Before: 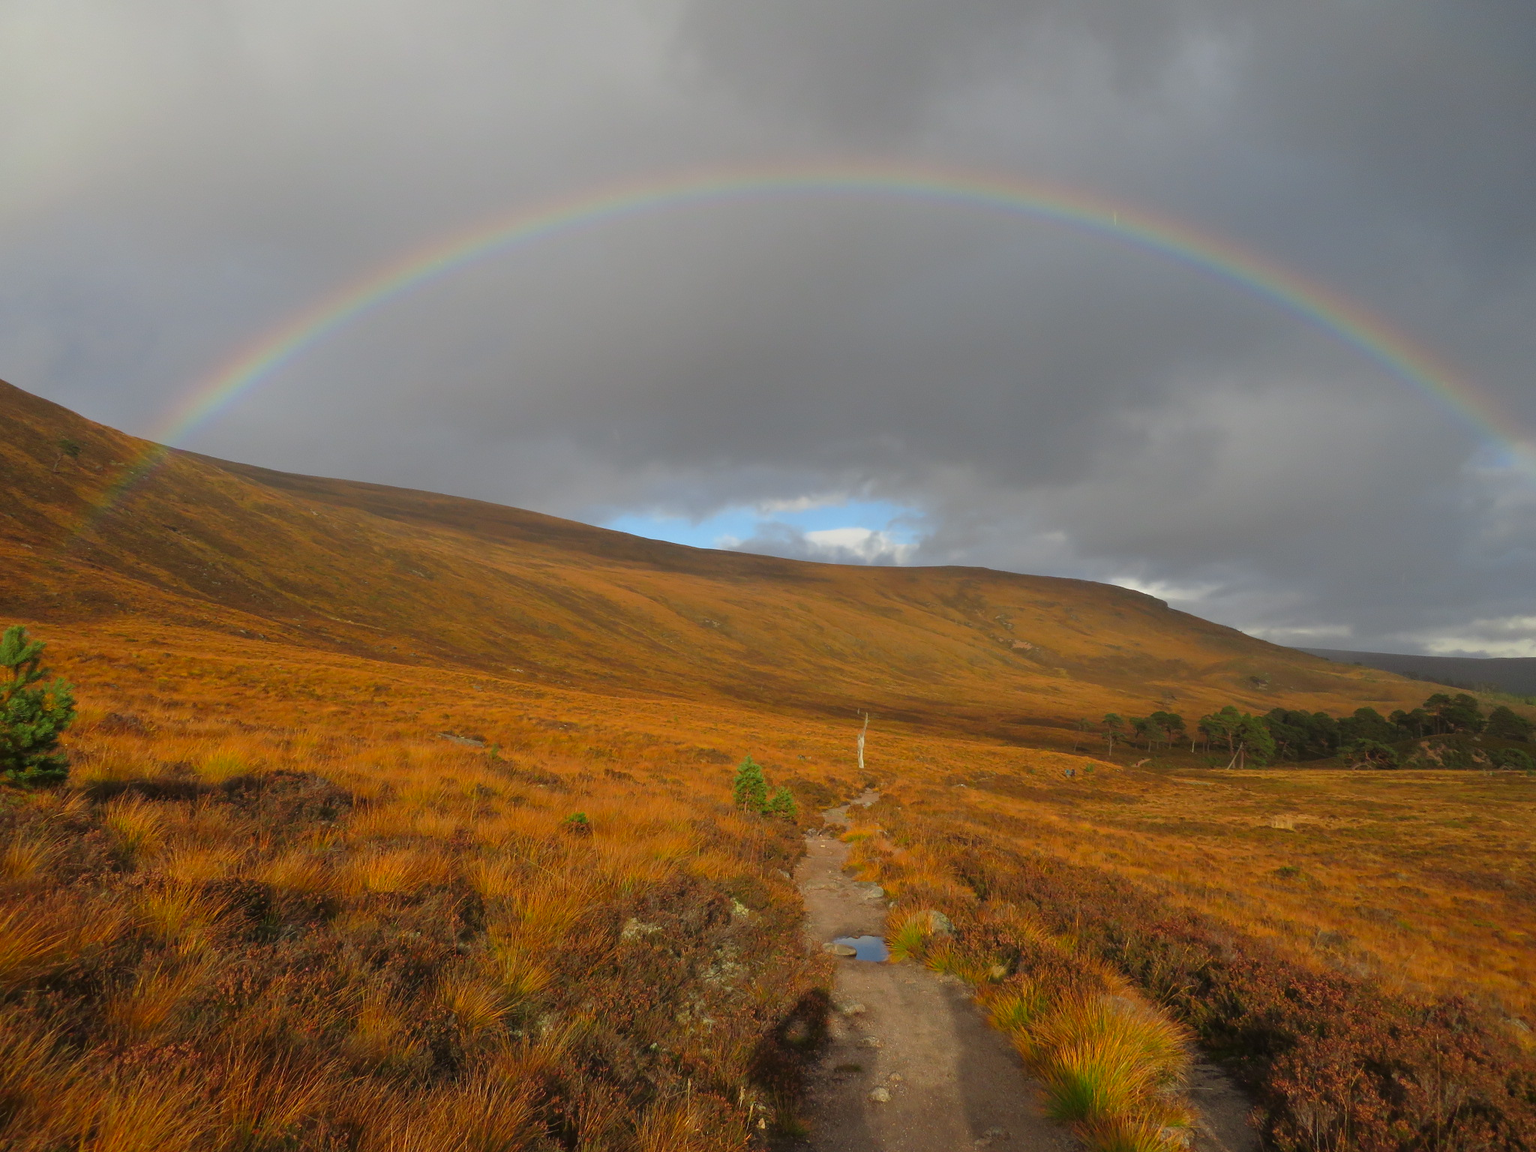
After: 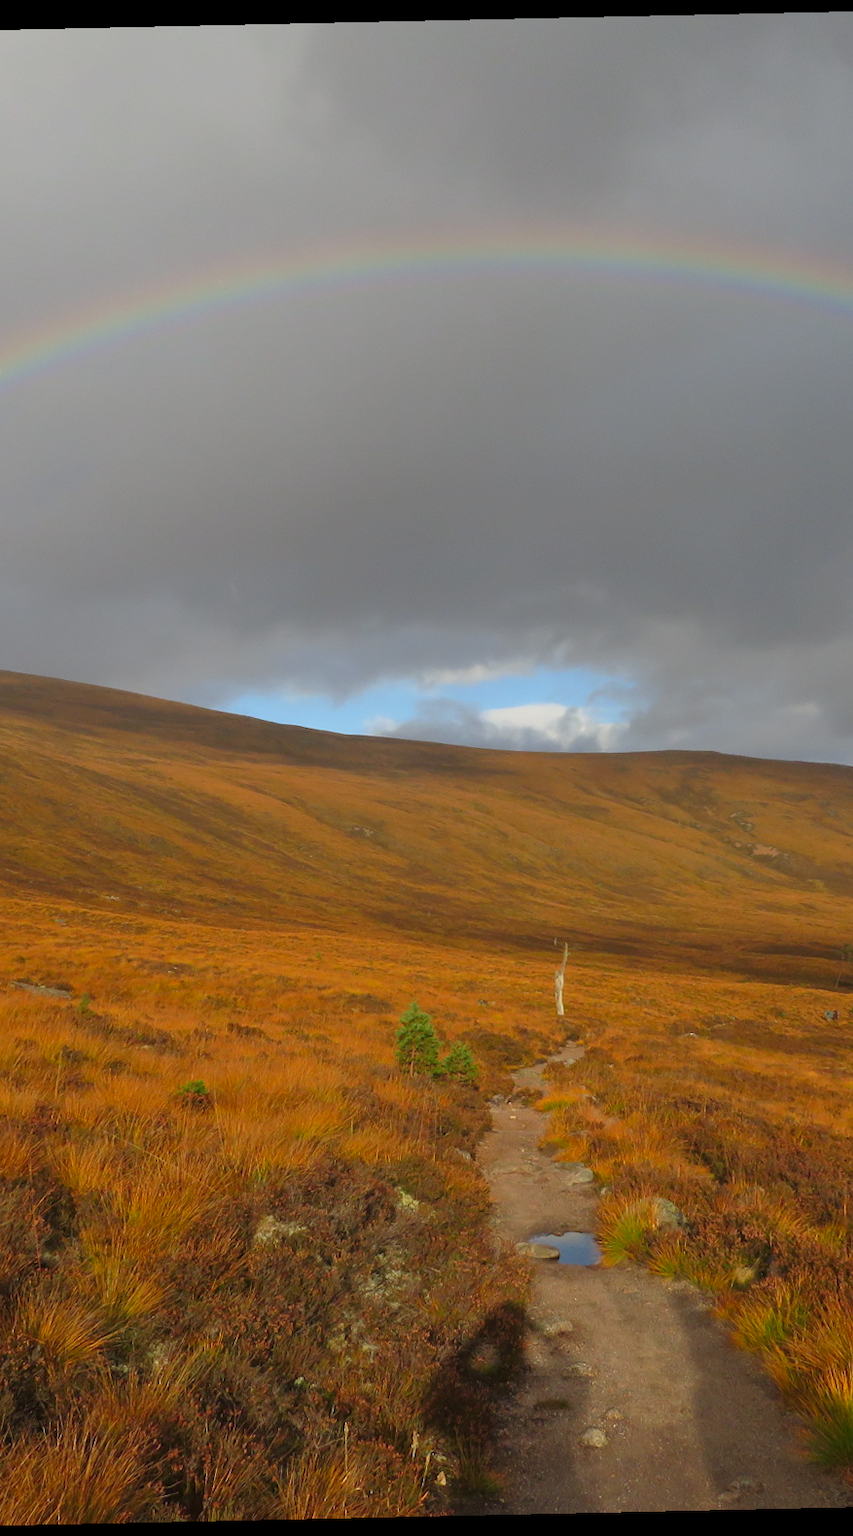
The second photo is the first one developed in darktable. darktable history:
crop: left 28.583%, right 29.231%
rotate and perspective: rotation -1.24°, automatic cropping off
